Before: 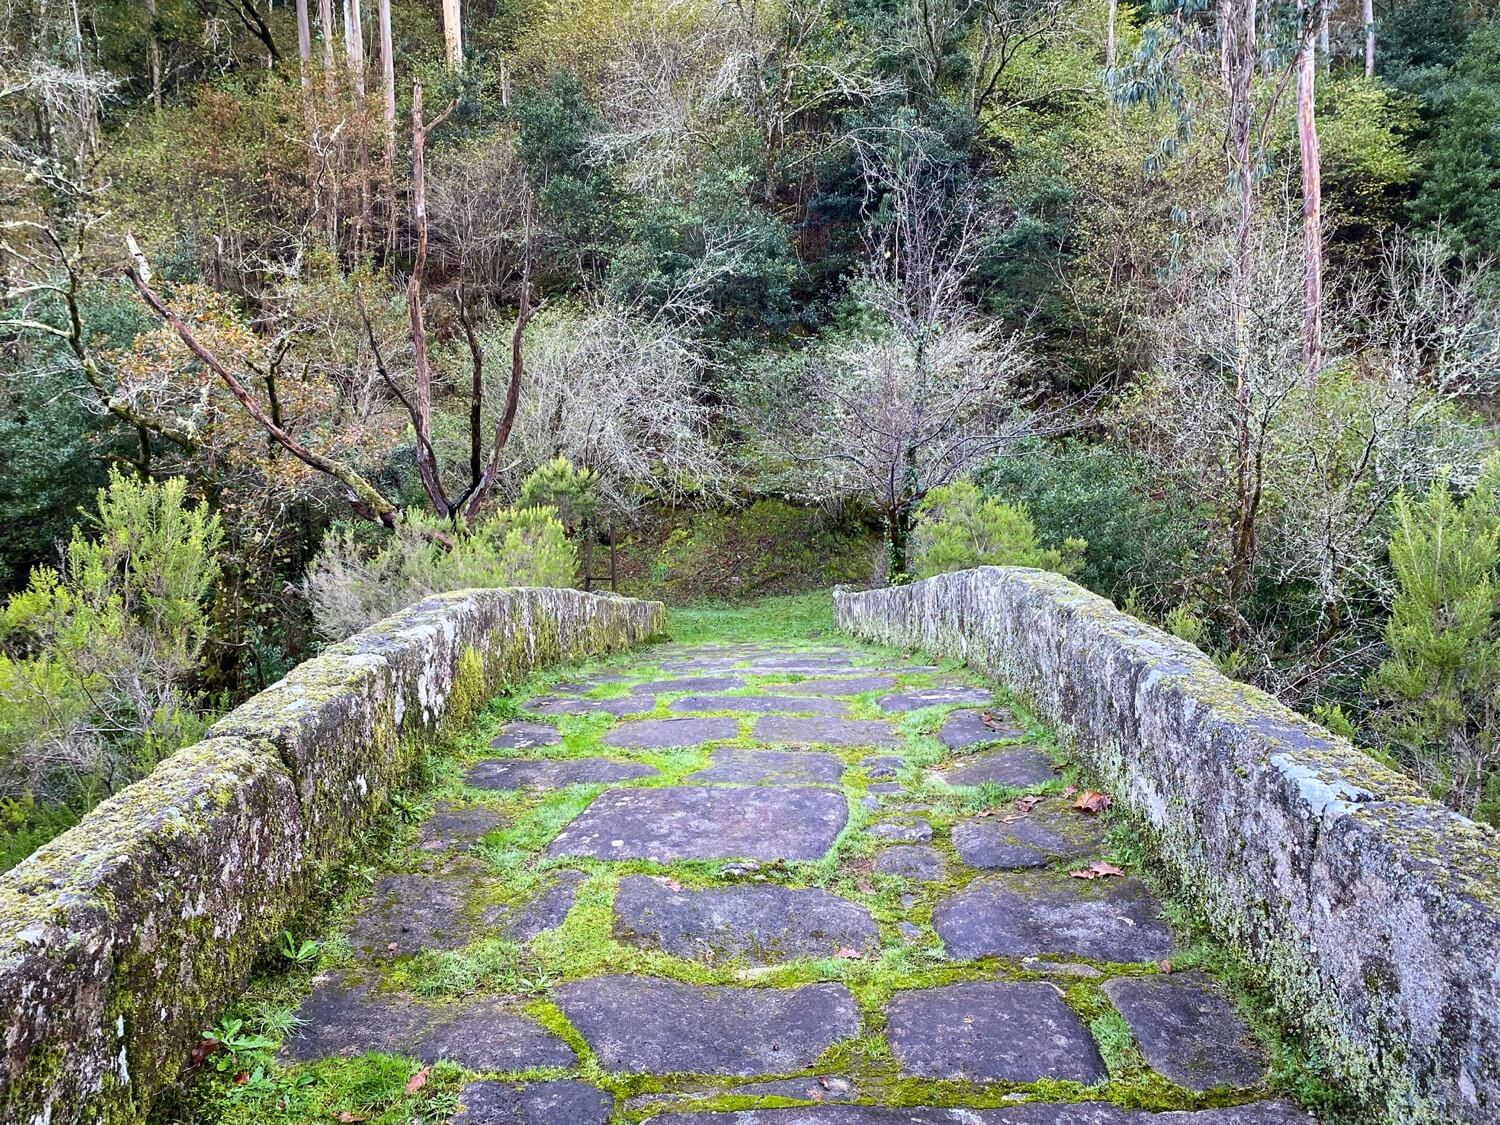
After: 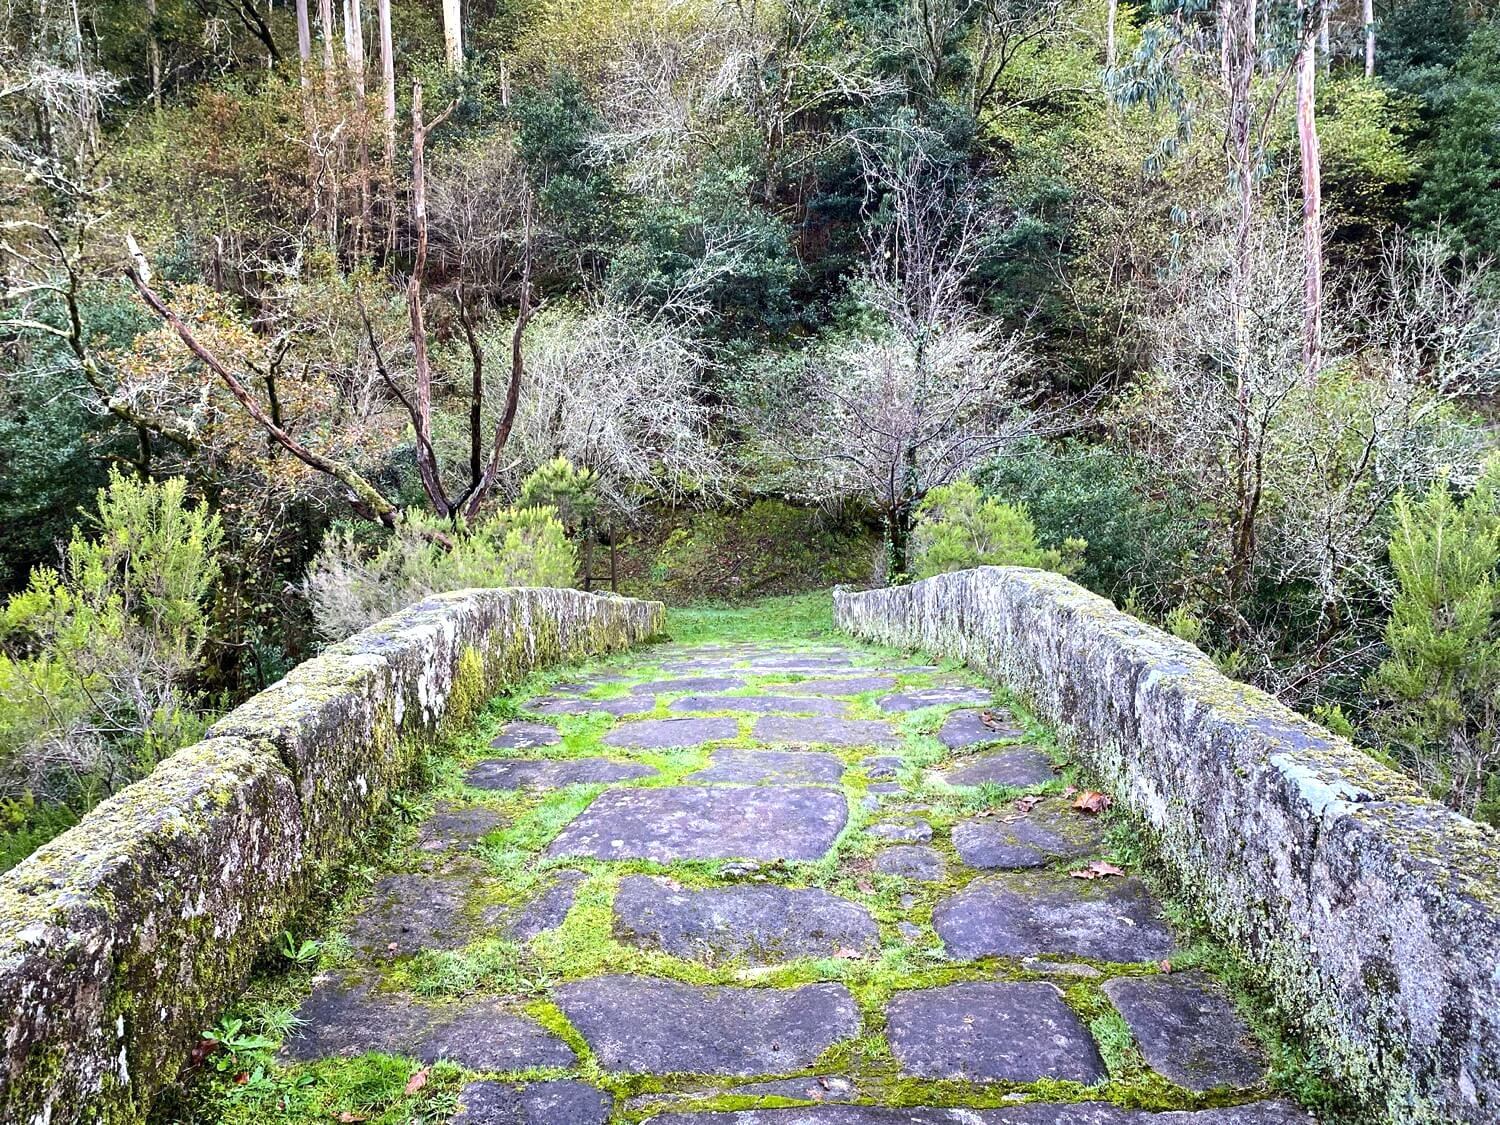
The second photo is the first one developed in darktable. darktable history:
tone equalizer: -8 EV -0.444 EV, -7 EV -0.368 EV, -6 EV -0.322 EV, -5 EV -0.208 EV, -3 EV 0.255 EV, -2 EV 0.309 EV, -1 EV 0.413 EV, +0 EV 0.401 EV, edges refinement/feathering 500, mask exposure compensation -1.57 EV, preserve details no
